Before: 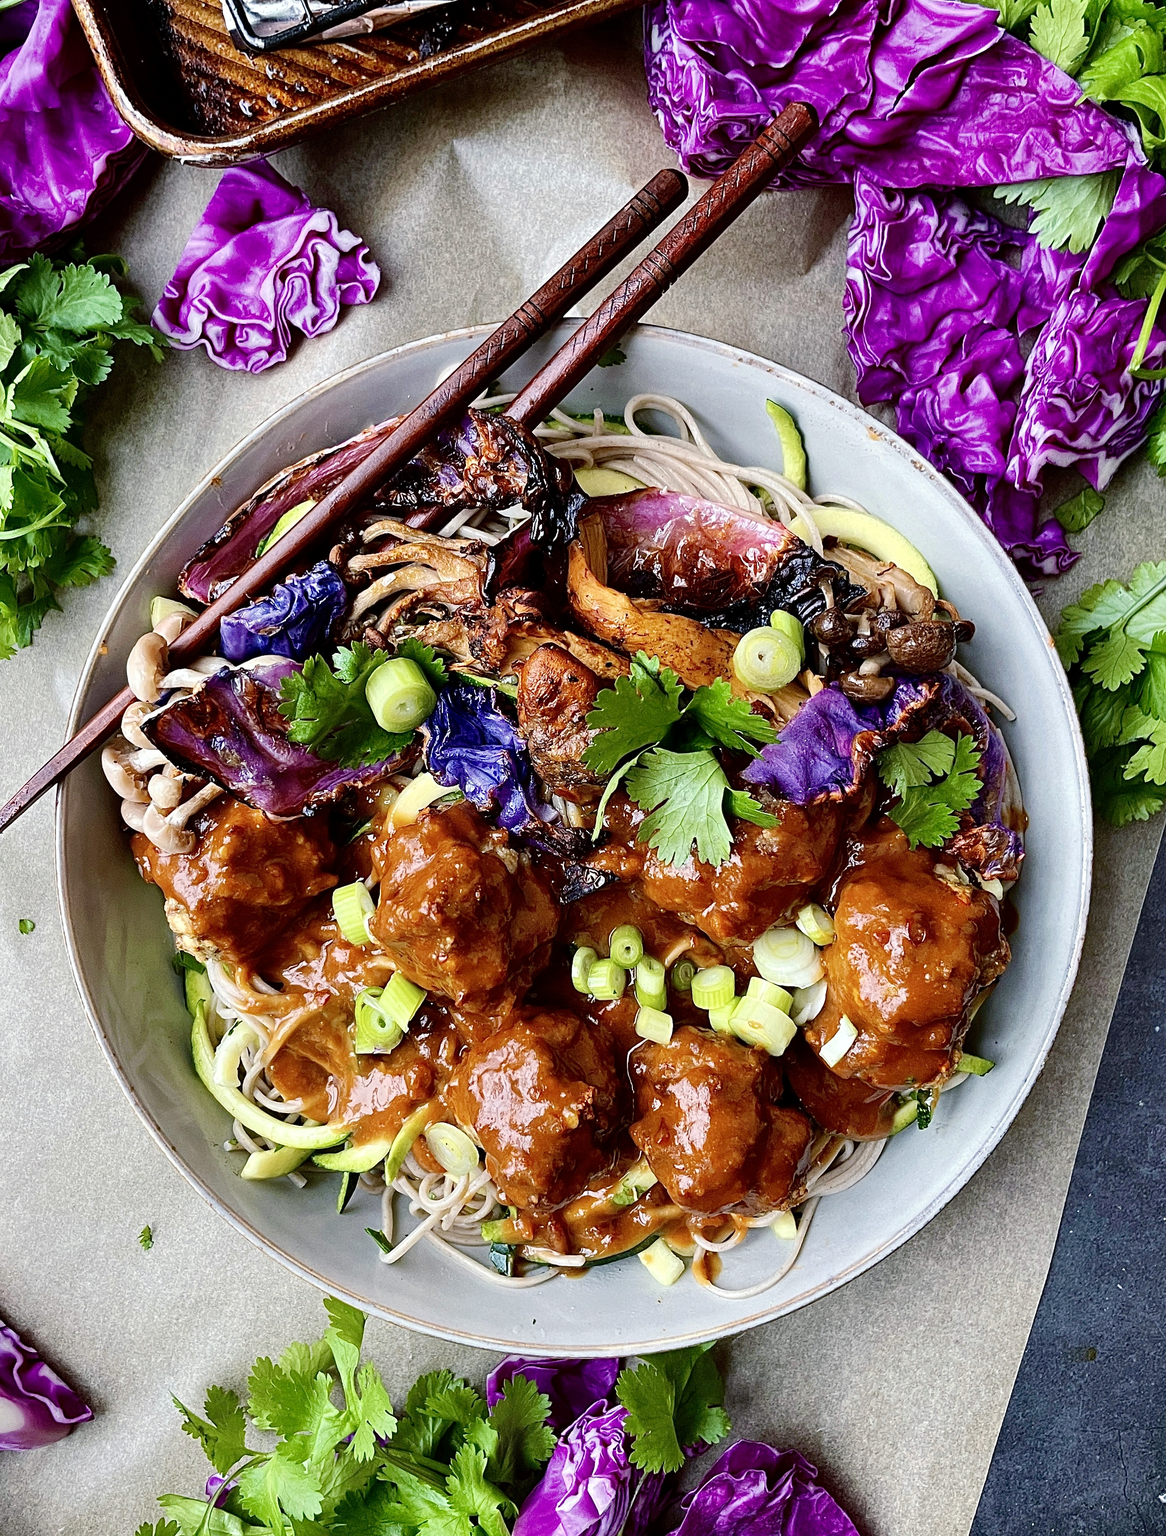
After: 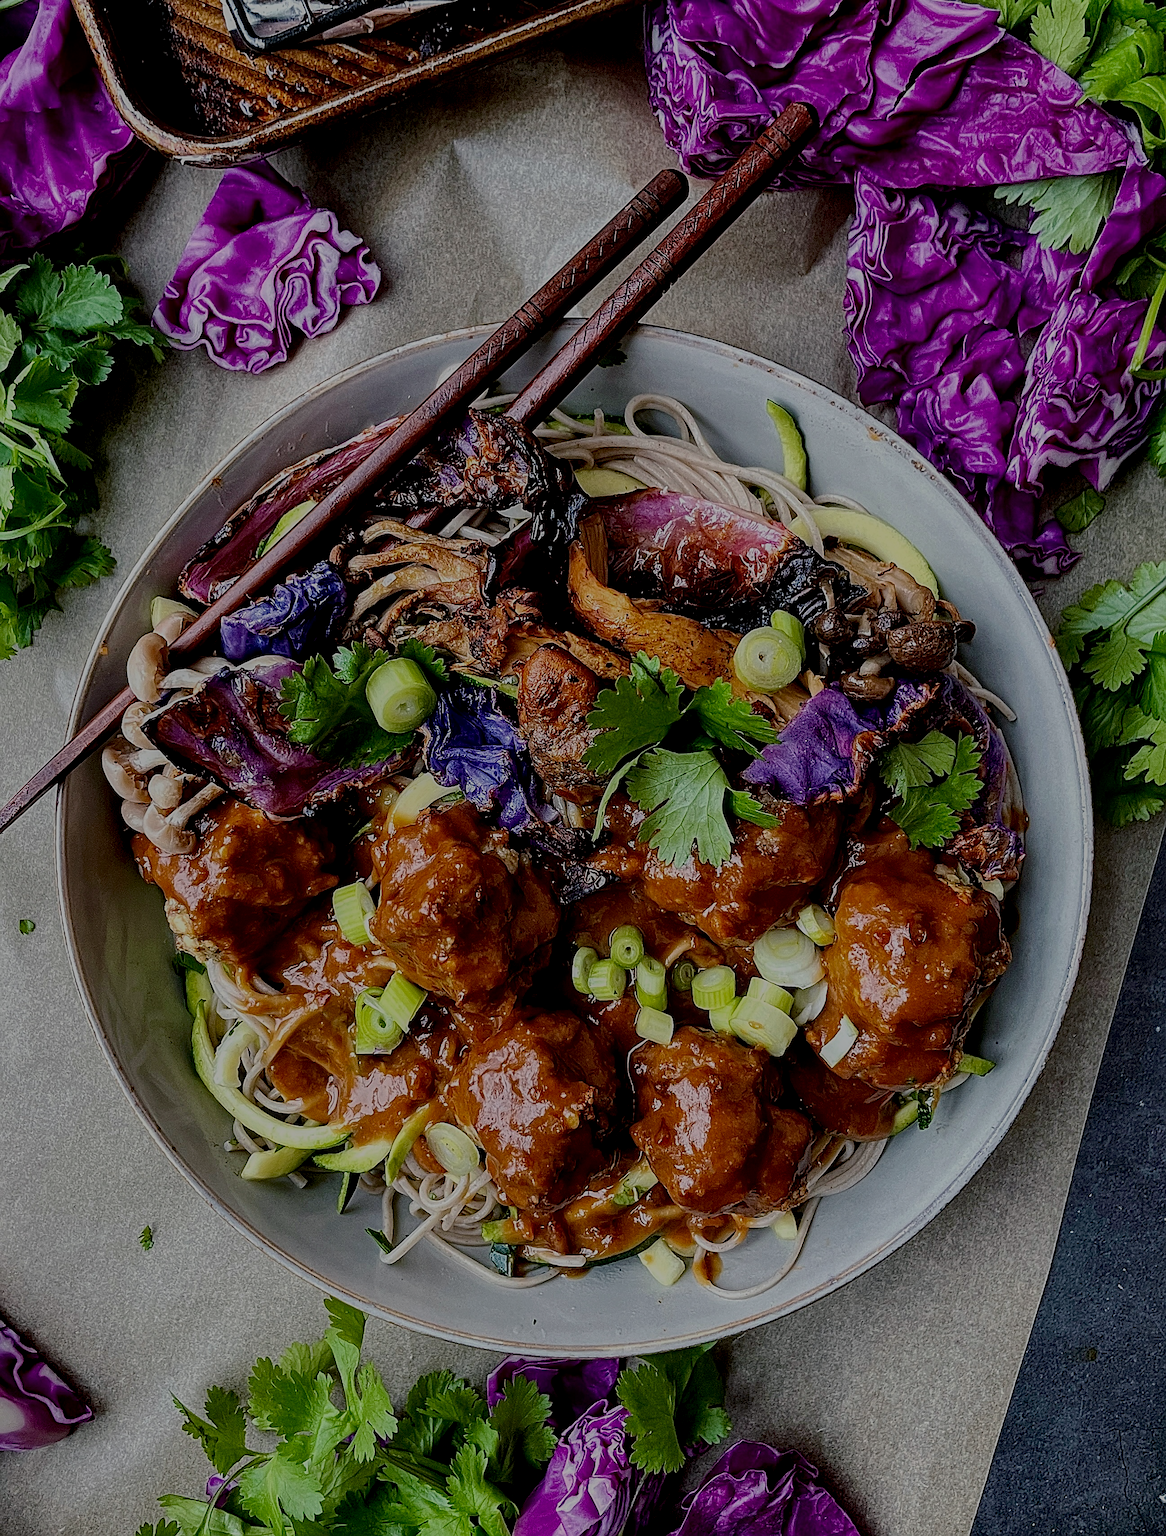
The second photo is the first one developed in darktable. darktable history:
exposure: exposure -1.533 EV, compensate highlight preservation false
sharpen: on, module defaults
local contrast: detail 130%
